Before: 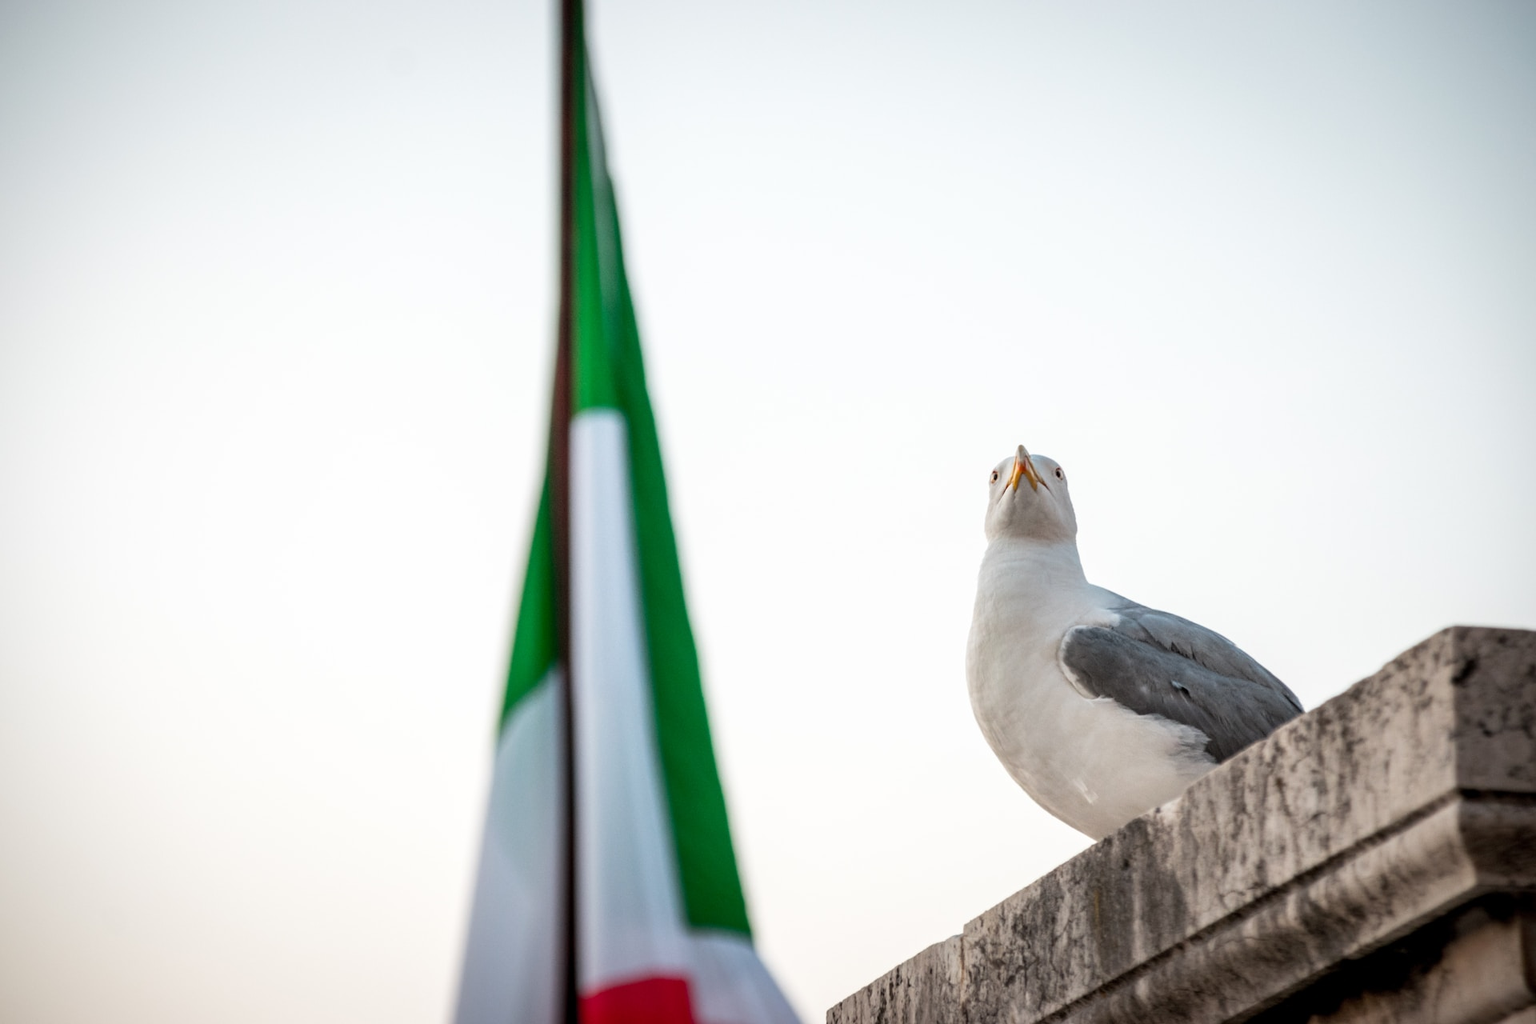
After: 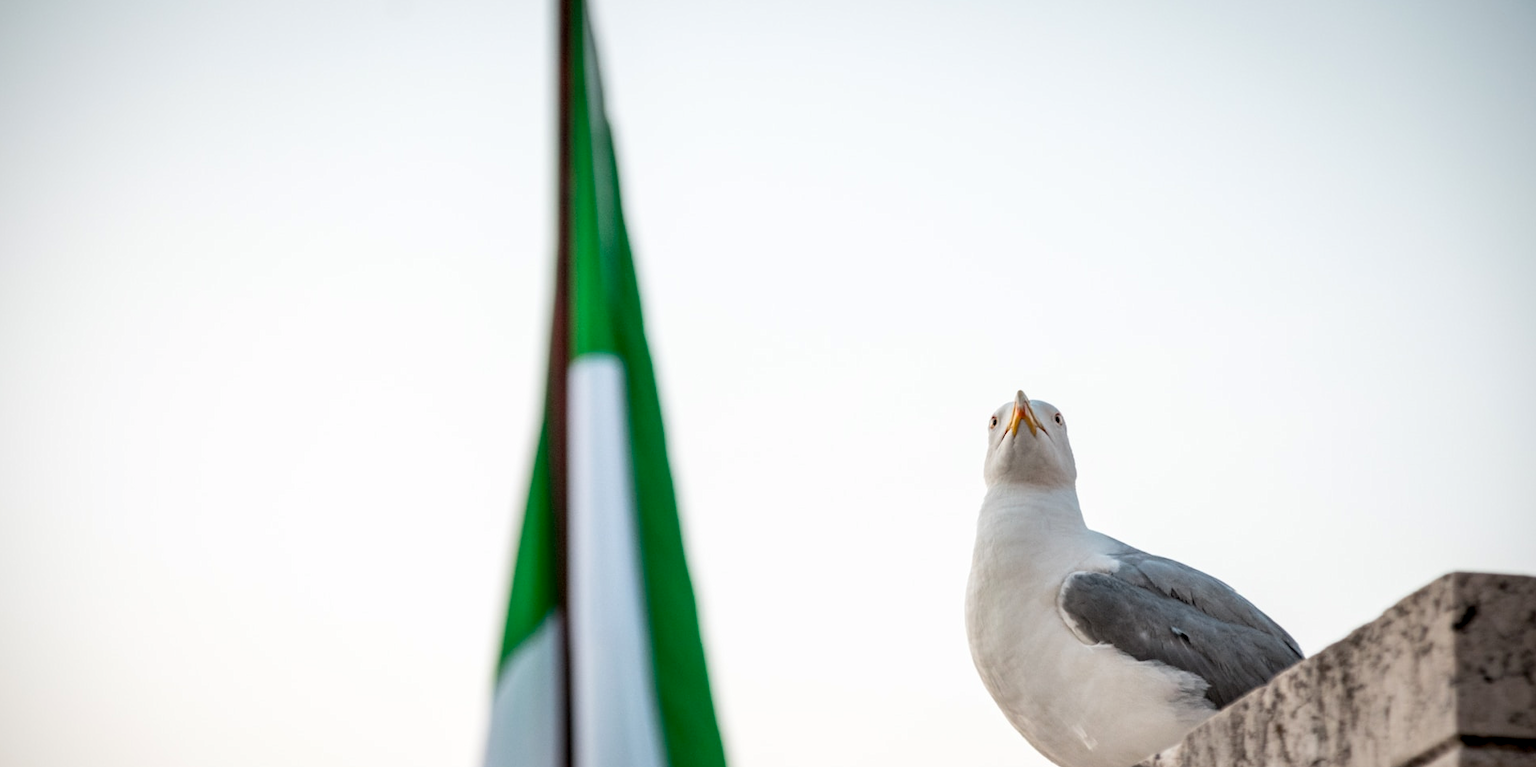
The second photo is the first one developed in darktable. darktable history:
color balance rgb: global offset › luminance -0.483%, perceptual saturation grading › global saturation -0.038%, global vibrance 9.399%
crop: left 0.269%, top 5.505%, bottom 19.731%
